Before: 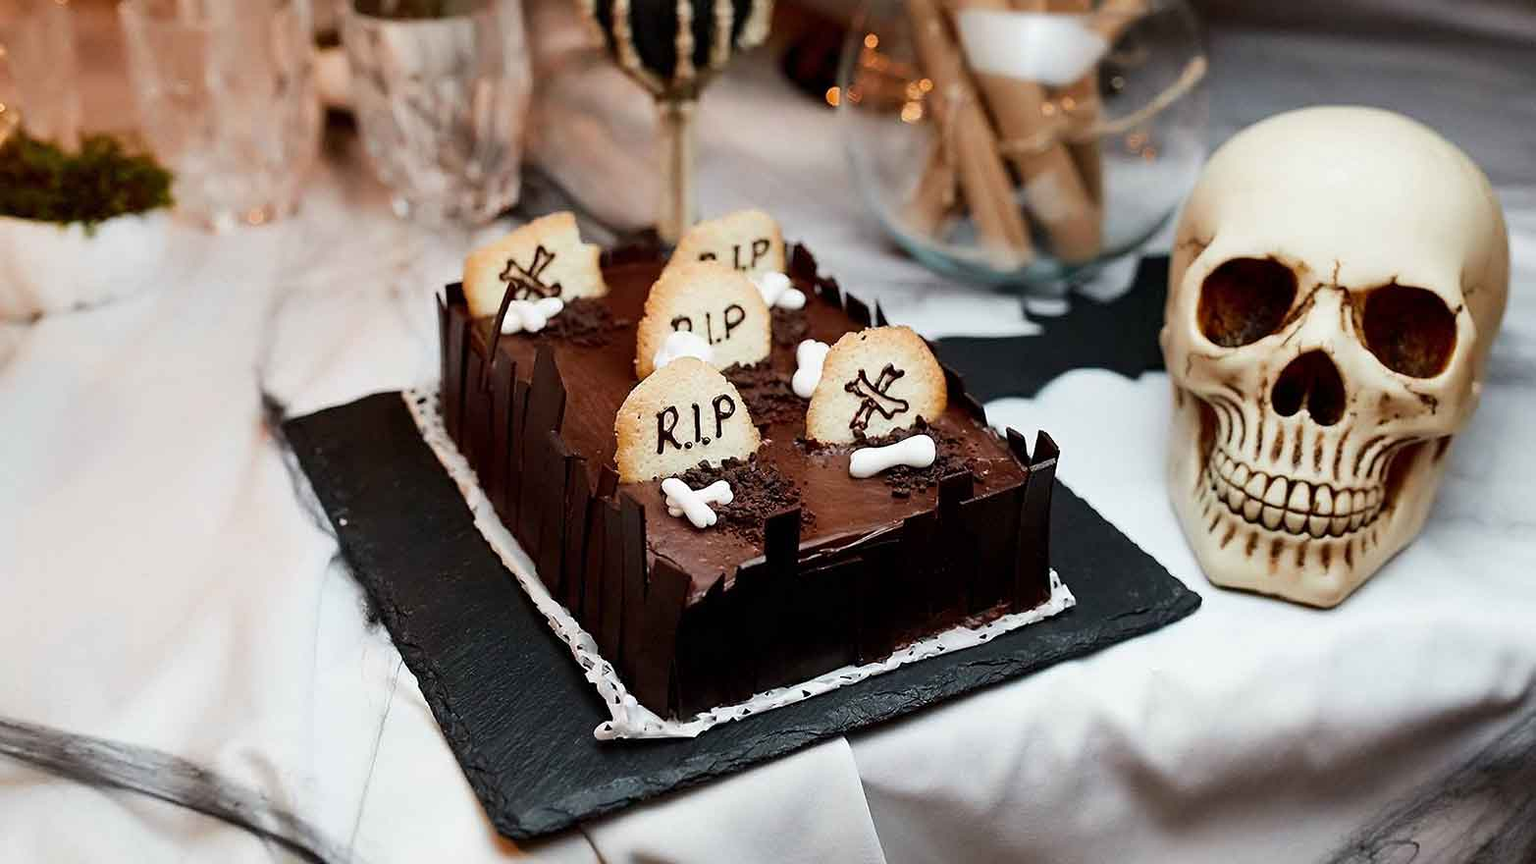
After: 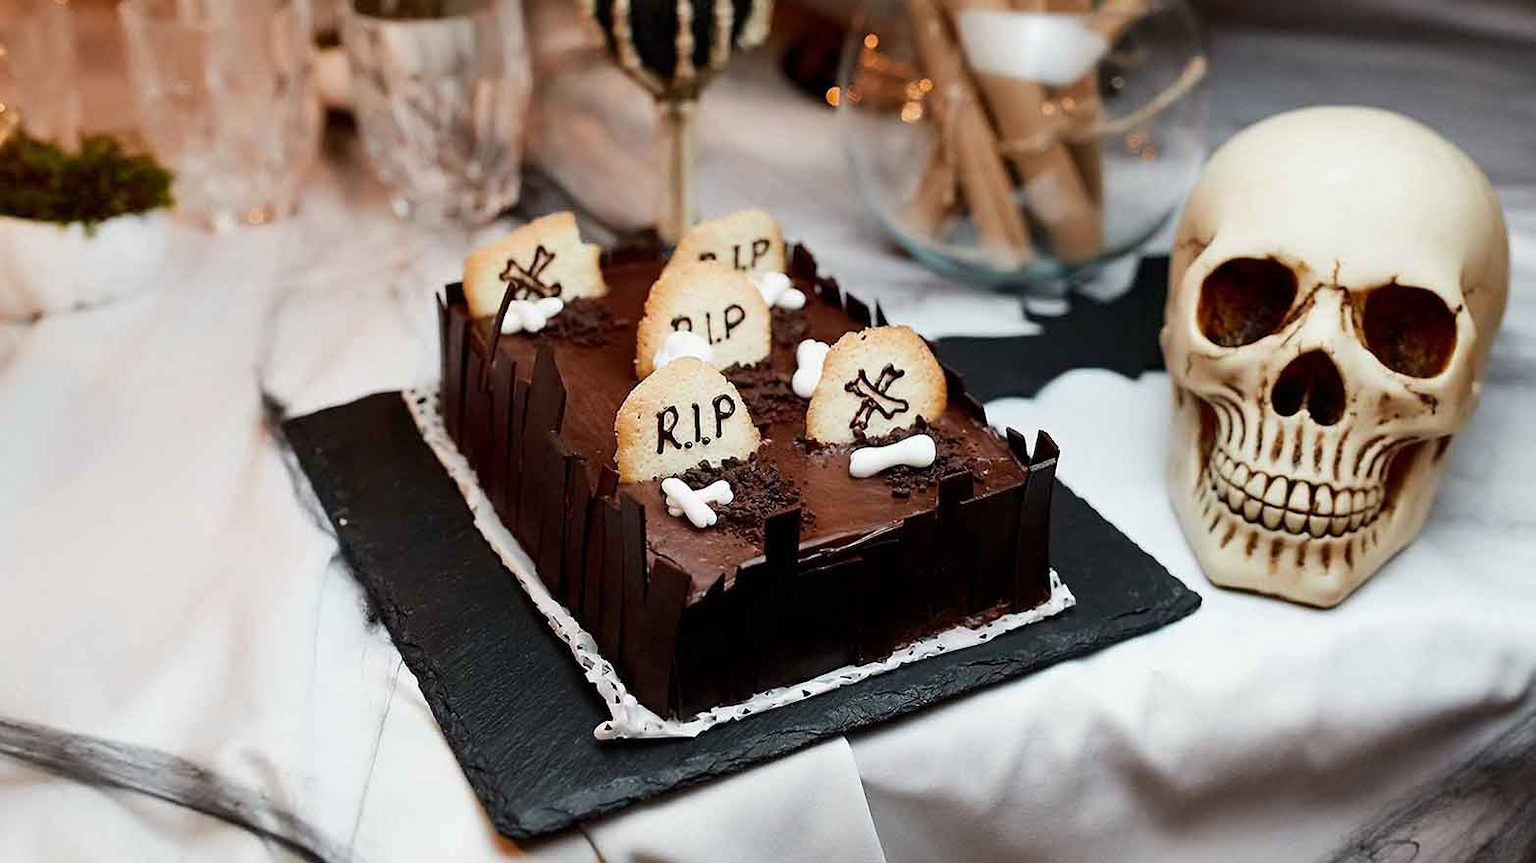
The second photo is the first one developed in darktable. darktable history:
color correction: saturation 0.99
